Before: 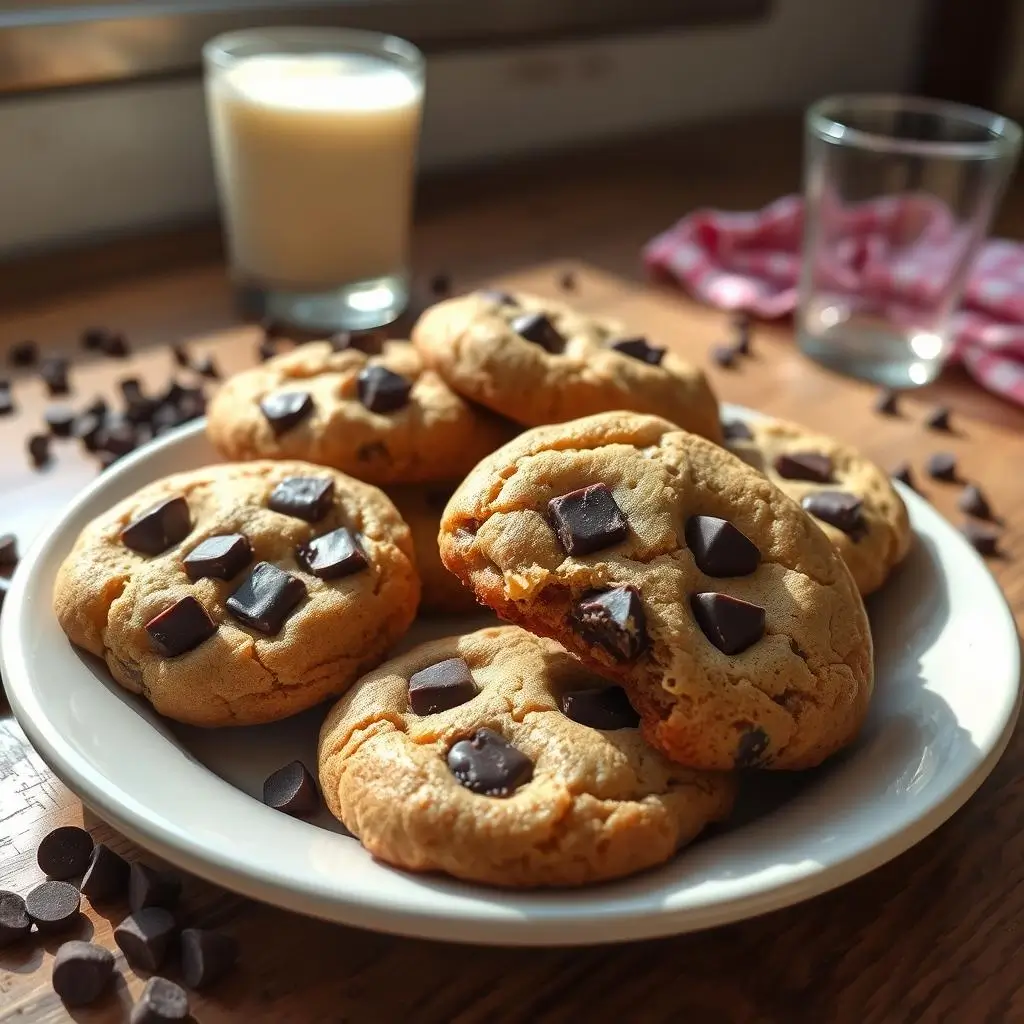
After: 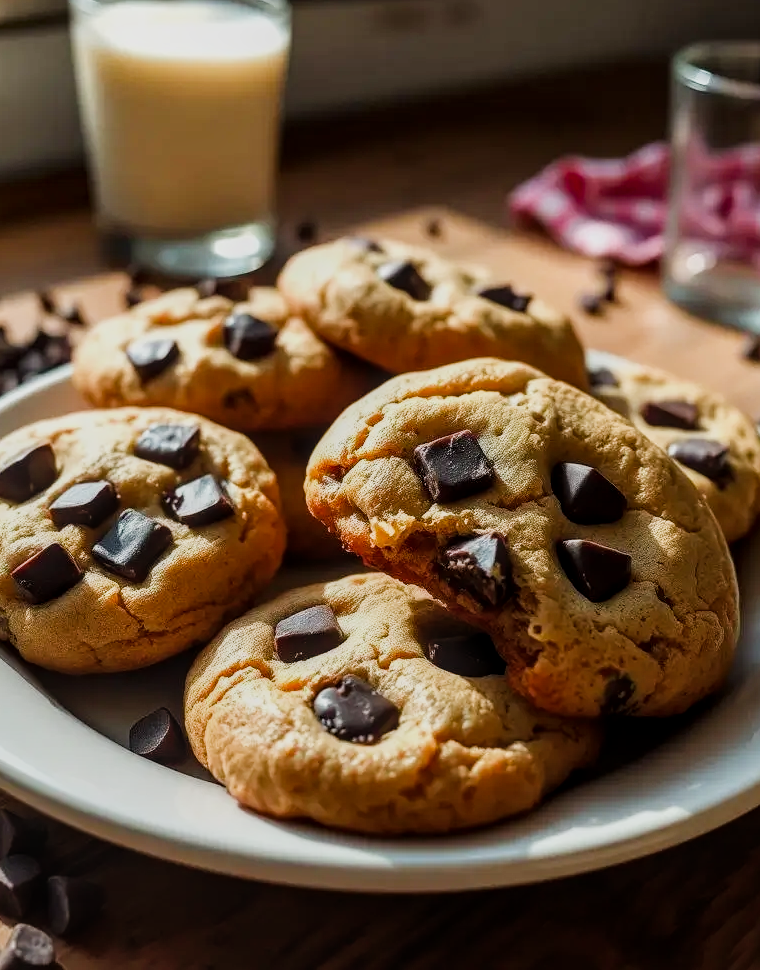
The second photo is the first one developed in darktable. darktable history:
crop and rotate: left 13.15%, top 5.251%, right 12.609%
sigmoid: on, module defaults
local contrast: on, module defaults
